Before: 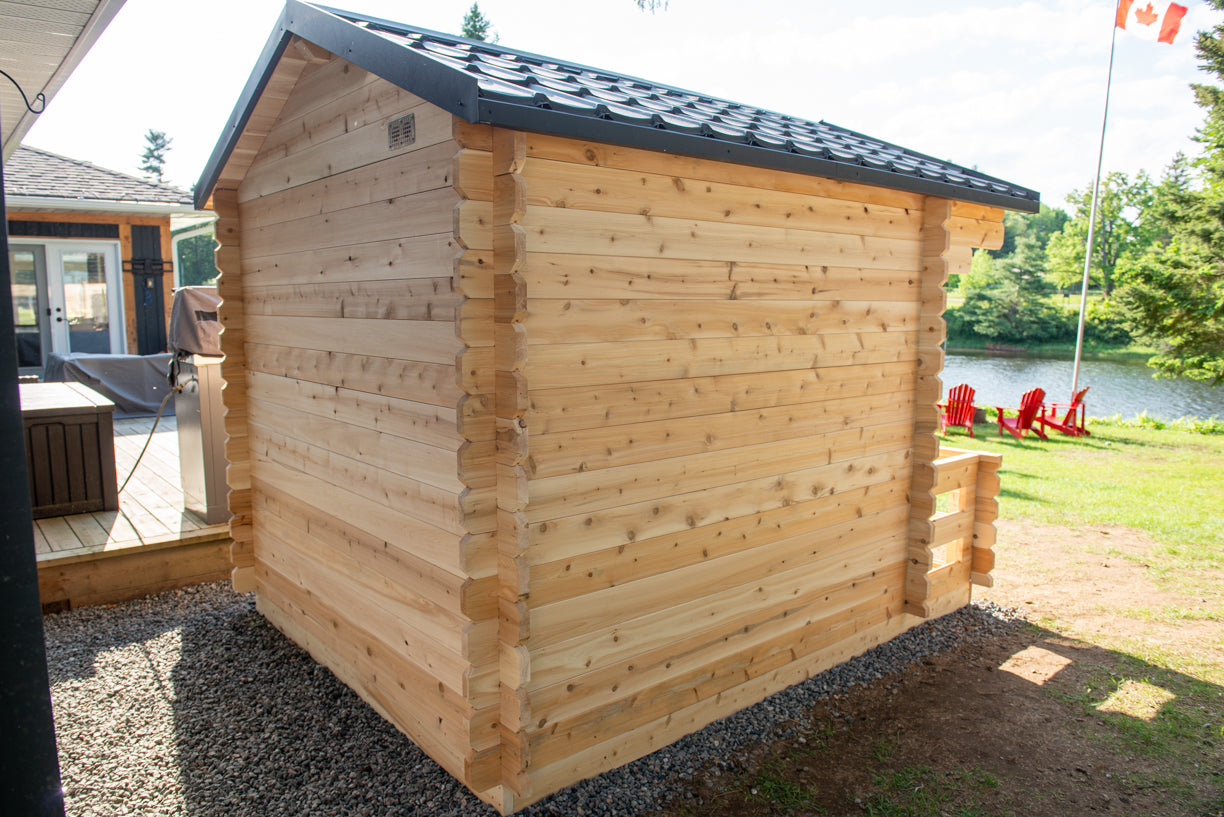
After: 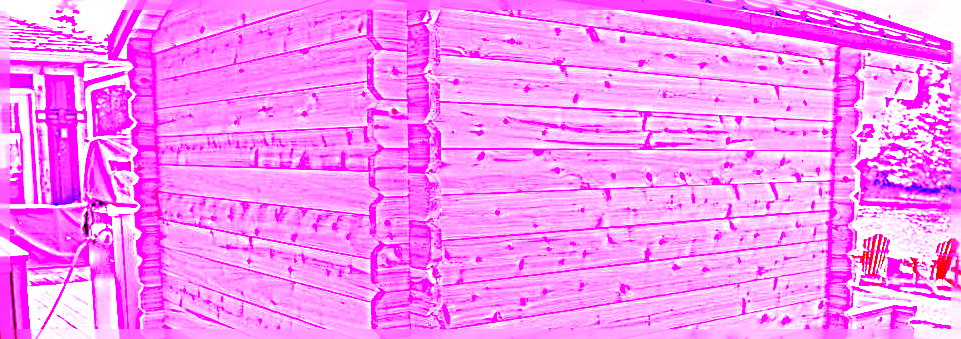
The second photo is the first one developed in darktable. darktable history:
white balance: red 8, blue 8
sharpen: radius 4
rotate and perspective: automatic cropping original format, crop left 0, crop top 0
crop: left 7.036%, top 18.398%, right 14.379%, bottom 40.043%
